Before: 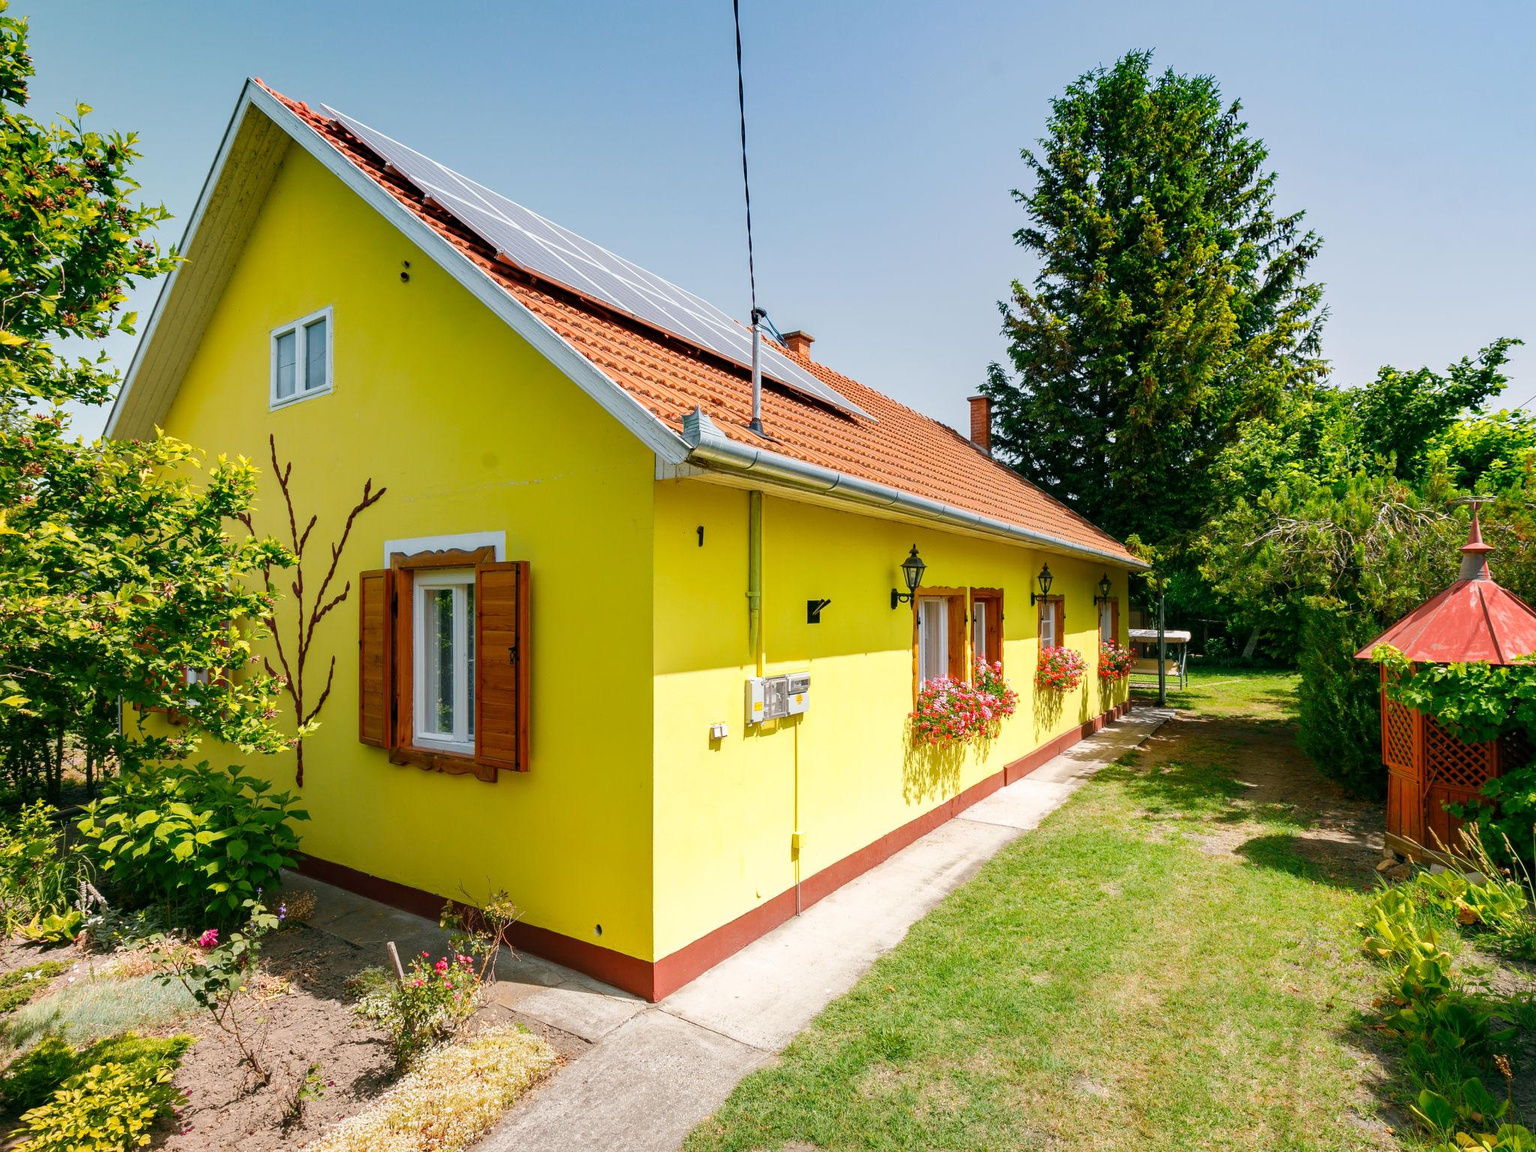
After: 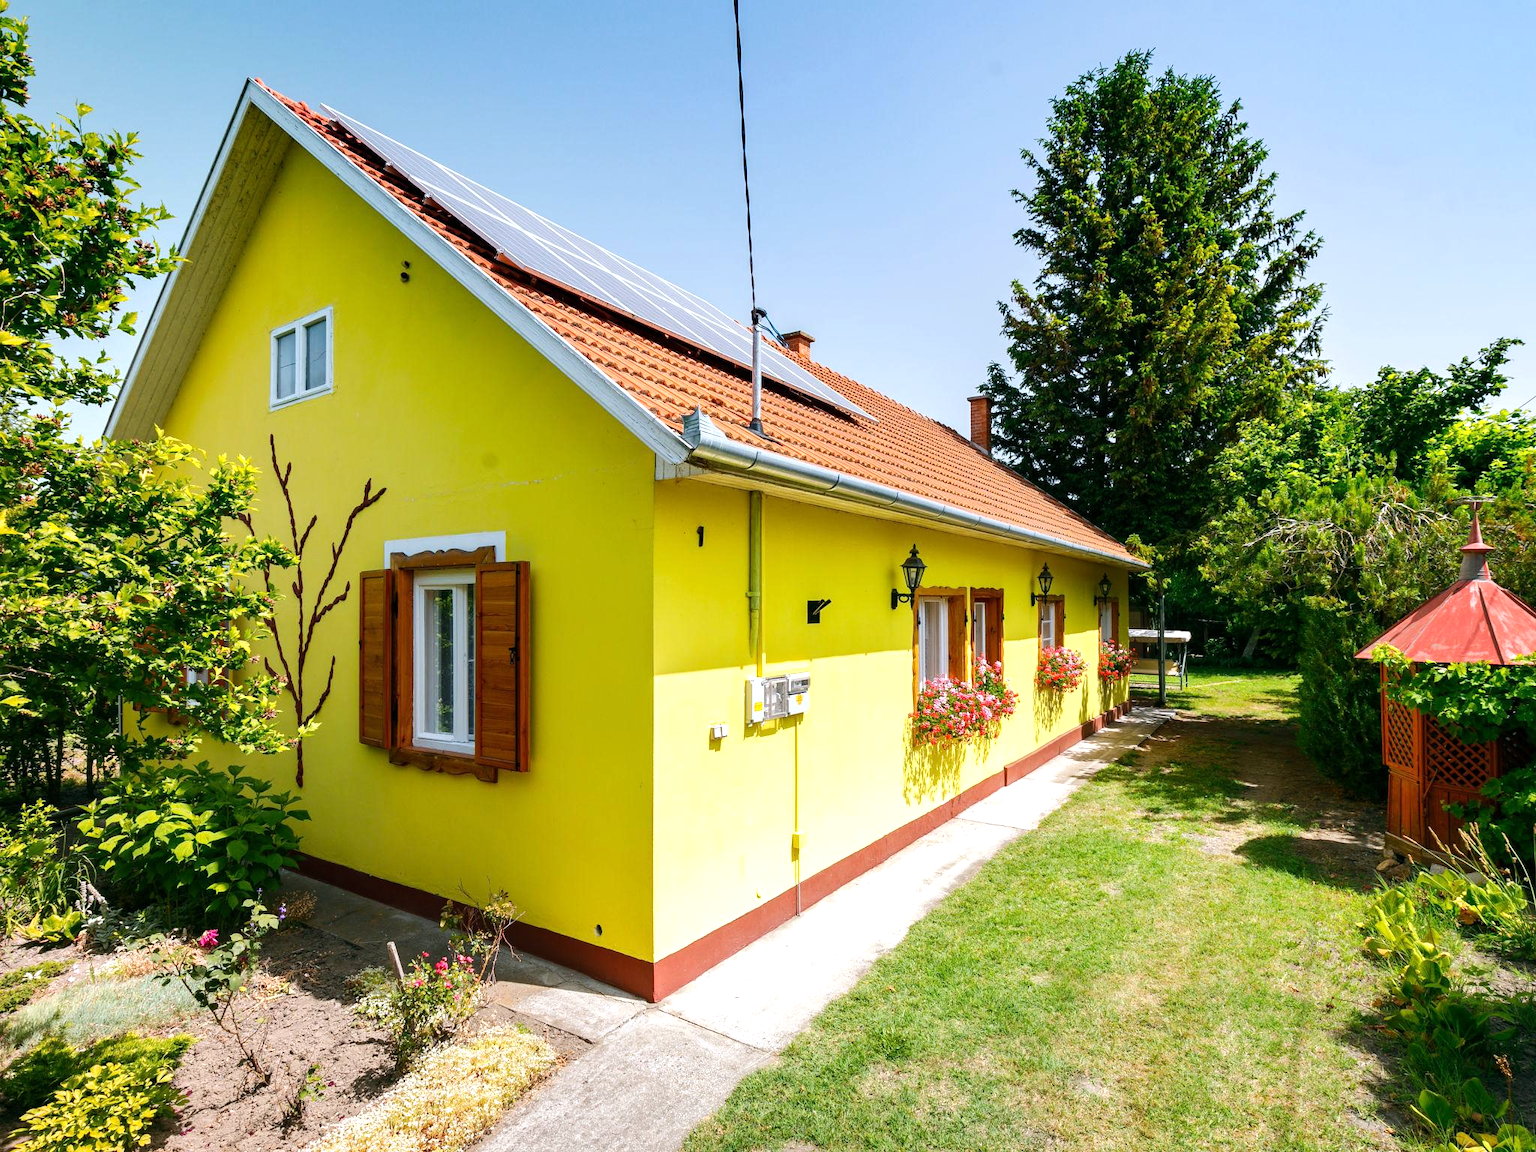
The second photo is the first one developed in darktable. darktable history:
white balance: red 0.974, blue 1.044
tone equalizer: -8 EV -0.417 EV, -7 EV -0.389 EV, -6 EV -0.333 EV, -5 EV -0.222 EV, -3 EV 0.222 EV, -2 EV 0.333 EV, -1 EV 0.389 EV, +0 EV 0.417 EV, edges refinement/feathering 500, mask exposure compensation -1.57 EV, preserve details no
